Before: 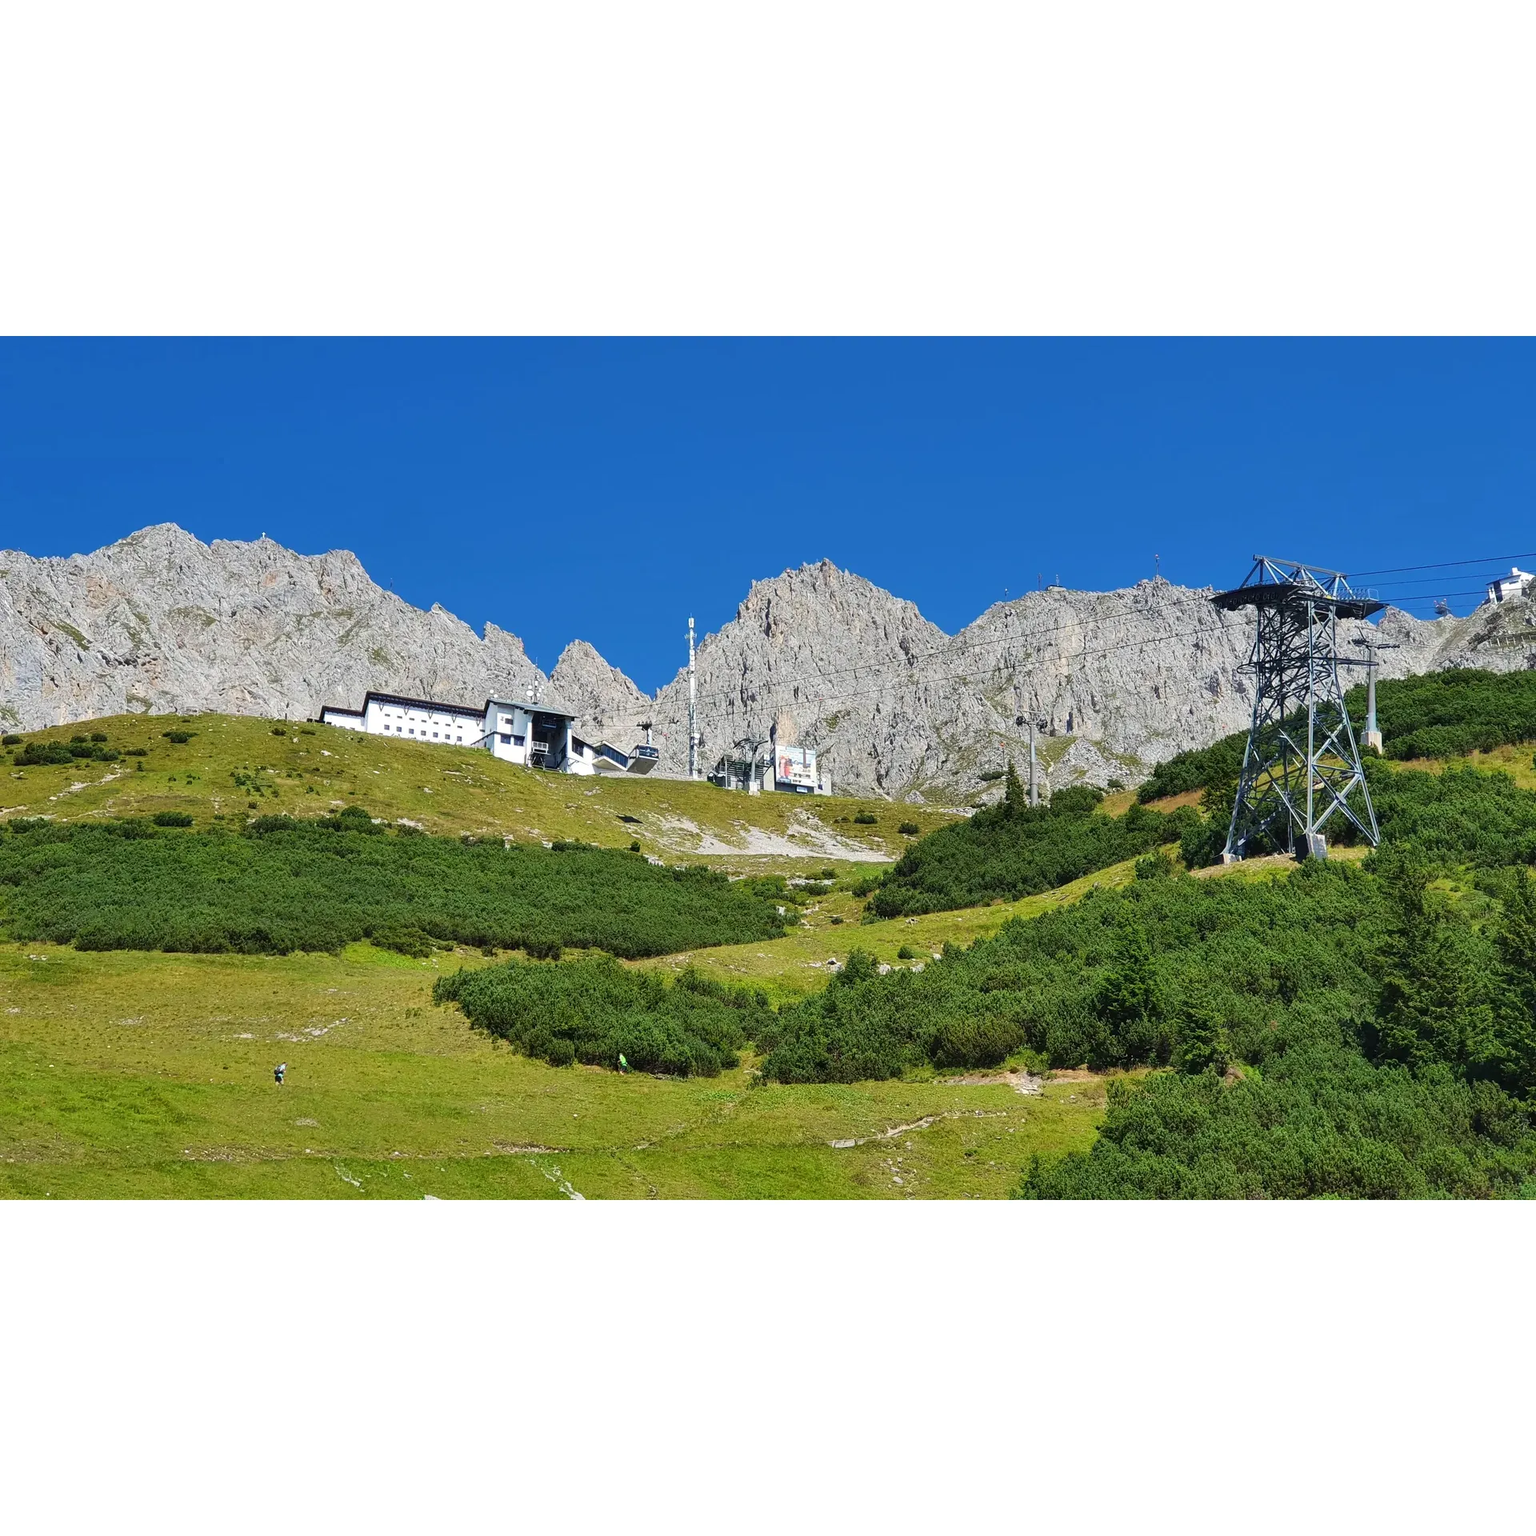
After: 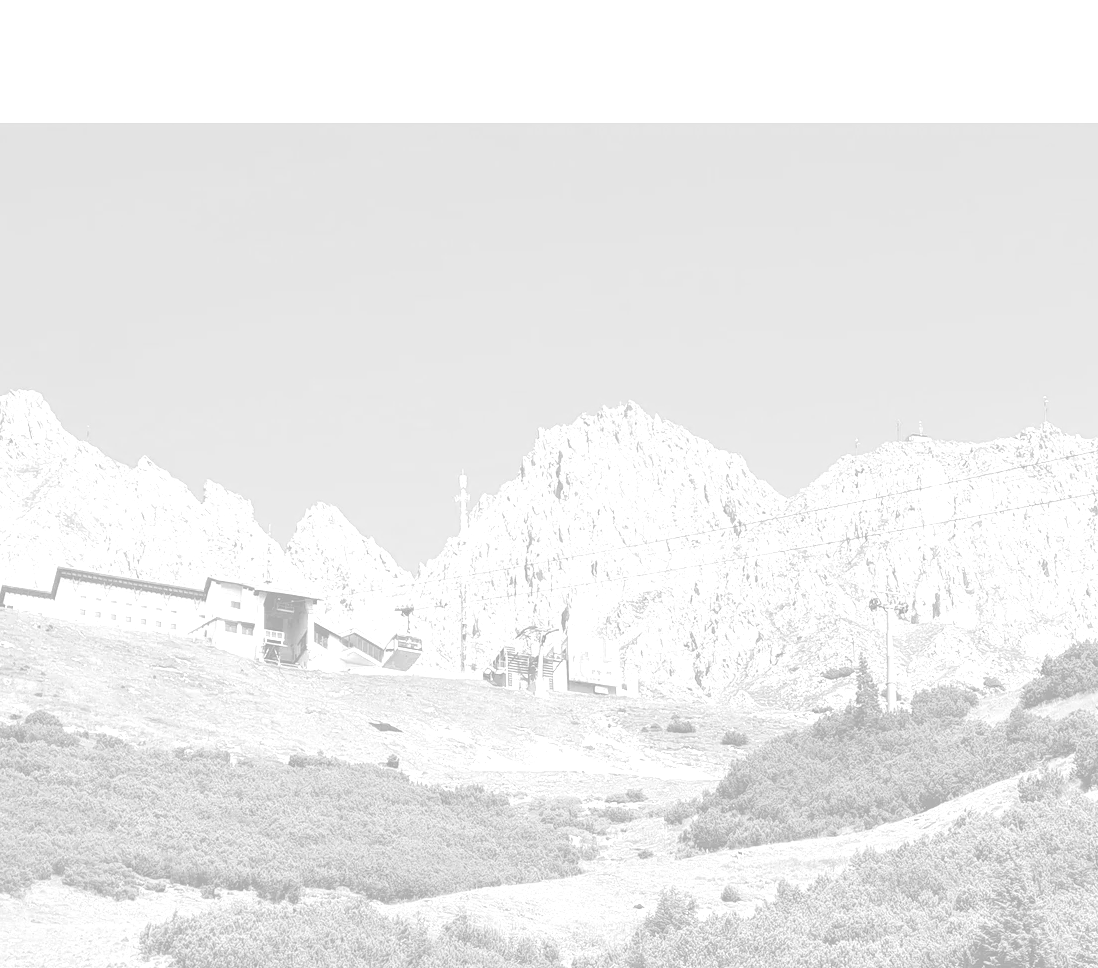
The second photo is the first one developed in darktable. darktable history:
crop: left 20.932%, top 15.471%, right 21.848%, bottom 34.081%
colorize: hue 36°, saturation 71%, lightness 80.79%
monochrome: a -3.63, b -0.465
white balance: red 0.924, blue 1.095
